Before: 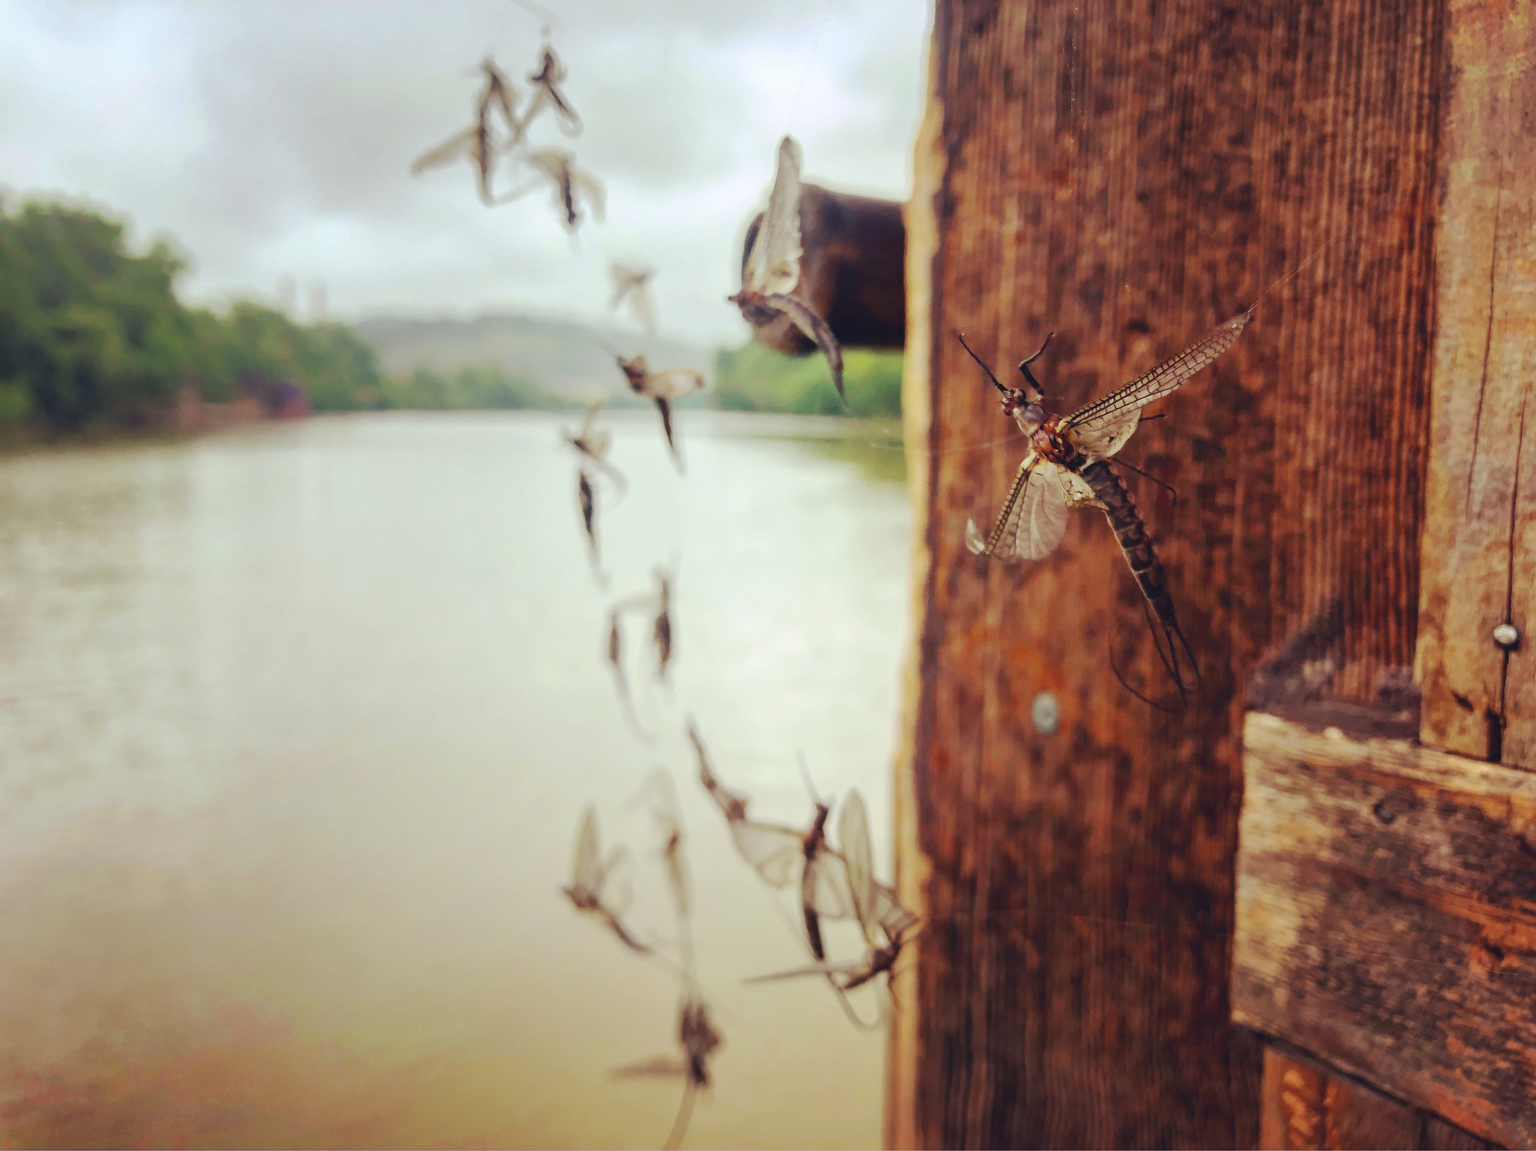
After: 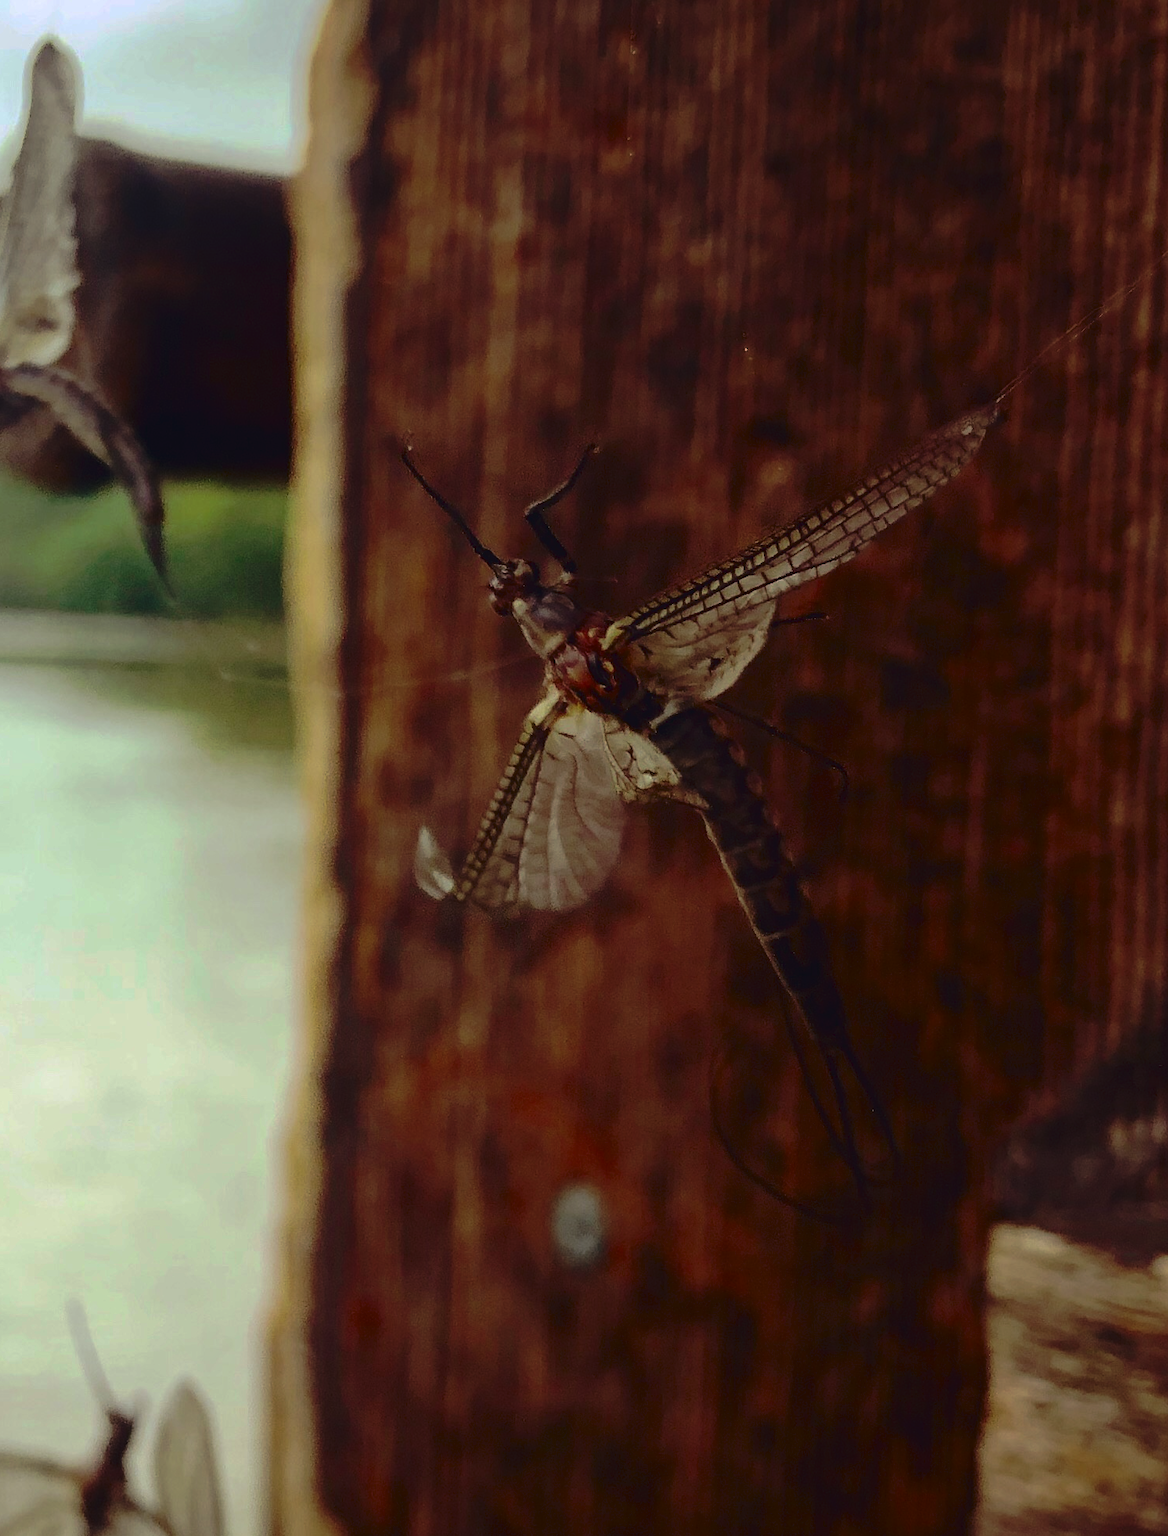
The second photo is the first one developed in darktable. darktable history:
contrast equalizer: octaves 7, y [[0.5, 0.5, 0.472, 0.5, 0.5, 0.5], [0.5 ×6], [0.5 ×6], [0 ×6], [0 ×6]]
crop and rotate: left 49.722%, top 10.103%, right 13.23%, bottom 24.895%
contrast brightness saturation: contrast 0.19, brightness -0.223, saturation 0.106
tone curve: curves: ch0 [(0, 0) (0.003, 0.029) (0.011, 0.034) (0.025, 0.044) (0.044, 0.057) (0.069, 0.07) (0.1, 0.084) (0.136, 0.104) (0.177, 0.127) (0.224, 0.156) (0.277, 0.192) (0.335, 0.236) (0.399, 0.284) (0.468, 0.339) (0.543, 0.393) (0.623, 0.454) (0.709, 0.541) (0.801, 0.65) (0.898, 0.766) (1, 1)], preserve colors none
